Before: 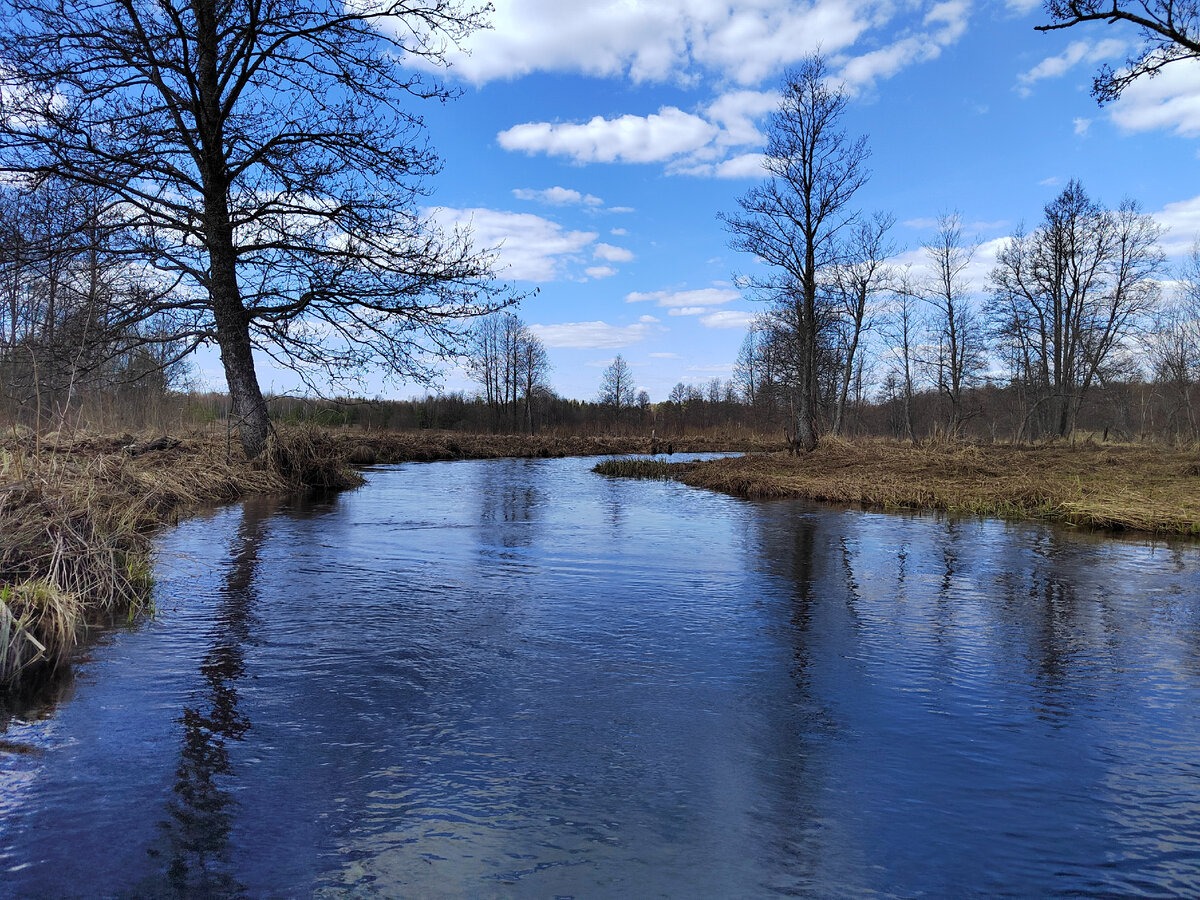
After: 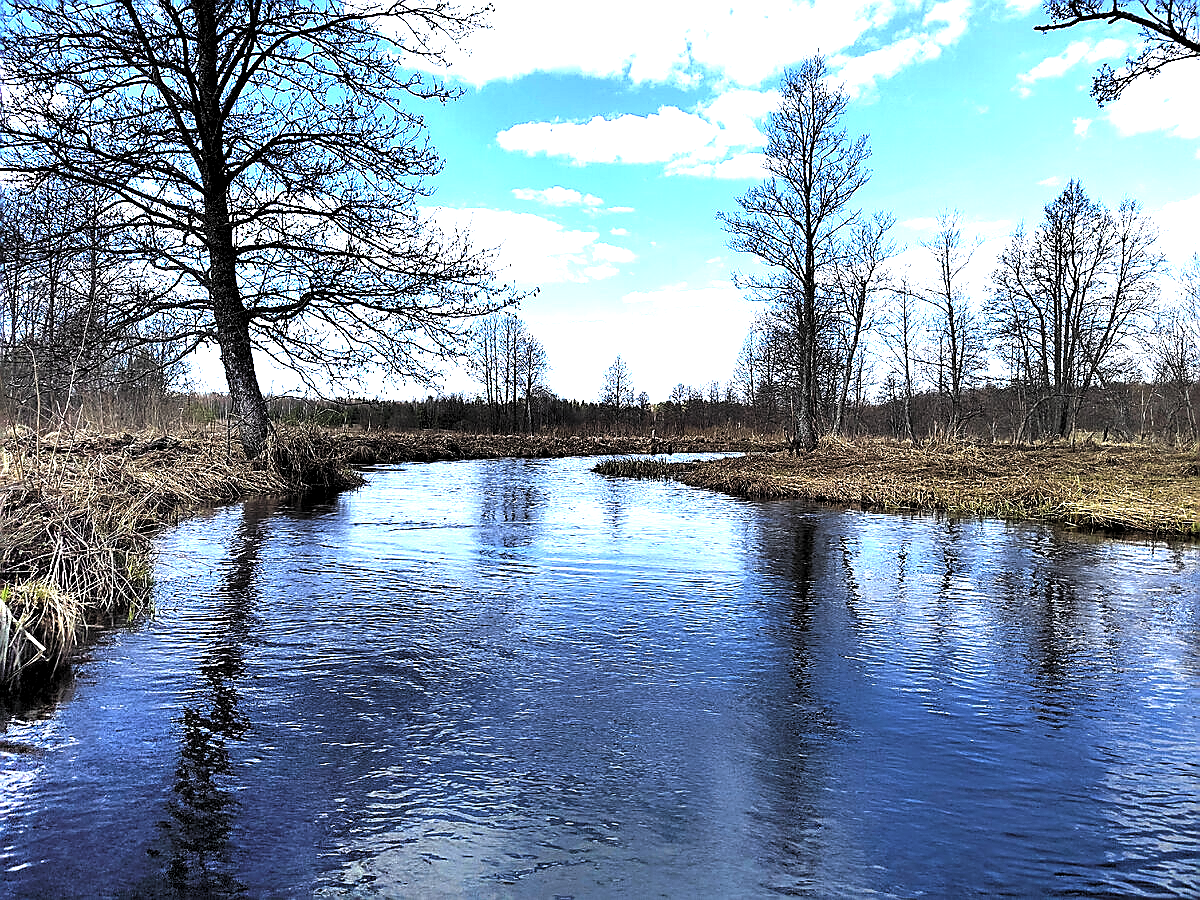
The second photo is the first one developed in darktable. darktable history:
exposure: black level correction 0, exposure 1.125 EV, compensate exposure bias true, compensate highlight preservation false
sharpen: radius 1.381, amount 1.243, threshold 0.604
levels: black 0.045%, levels [0.129, 0.519, 0.867]
